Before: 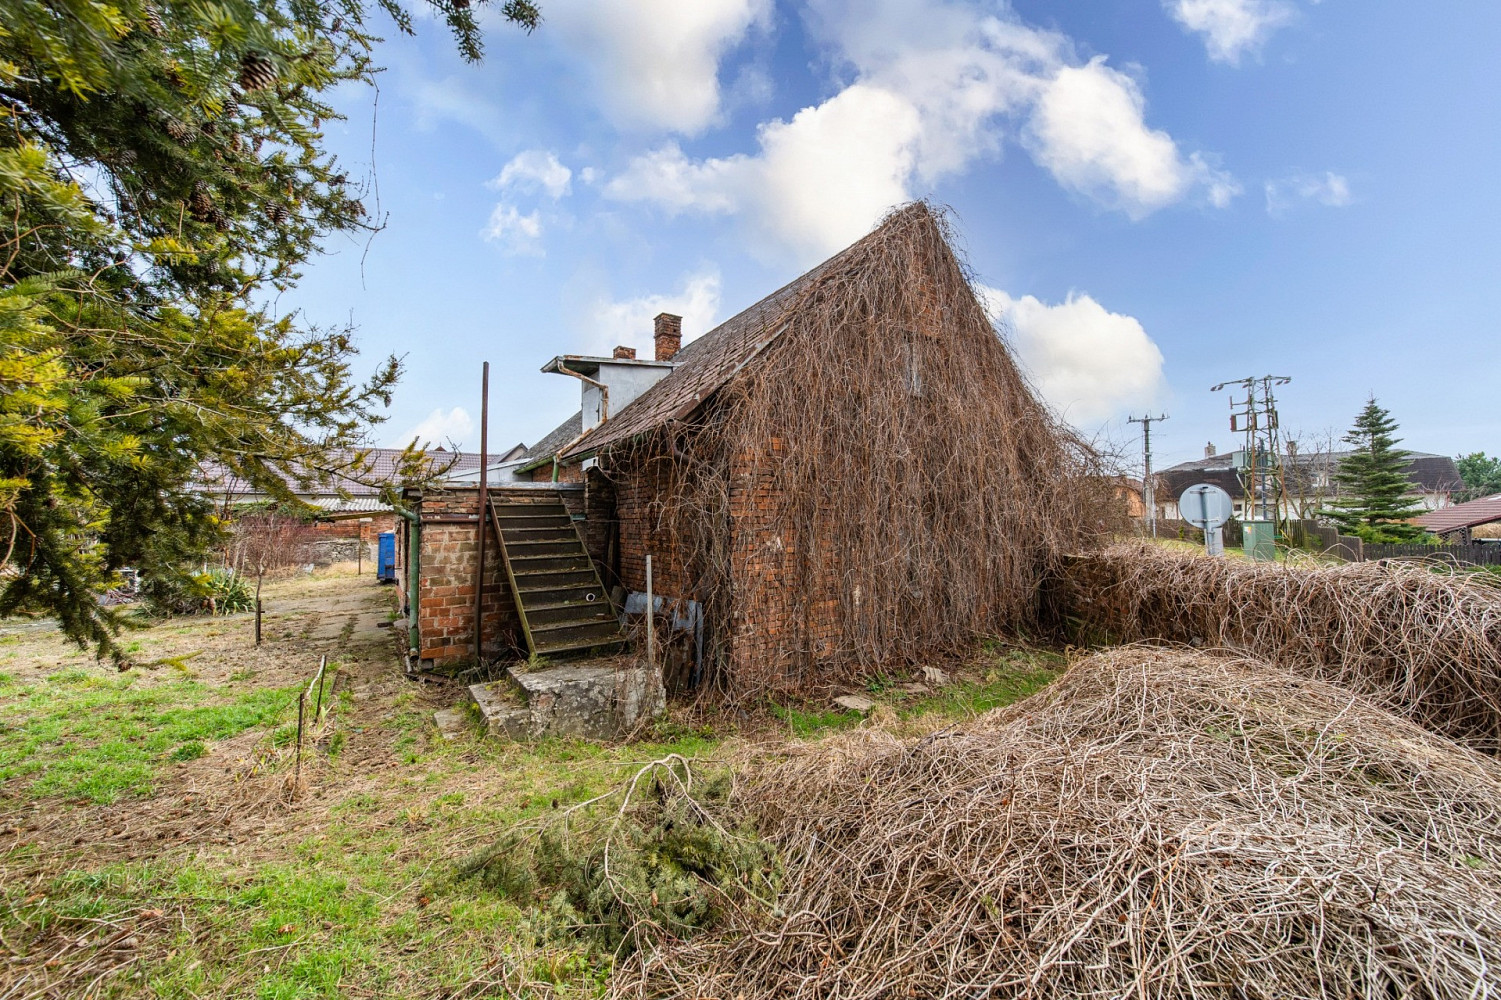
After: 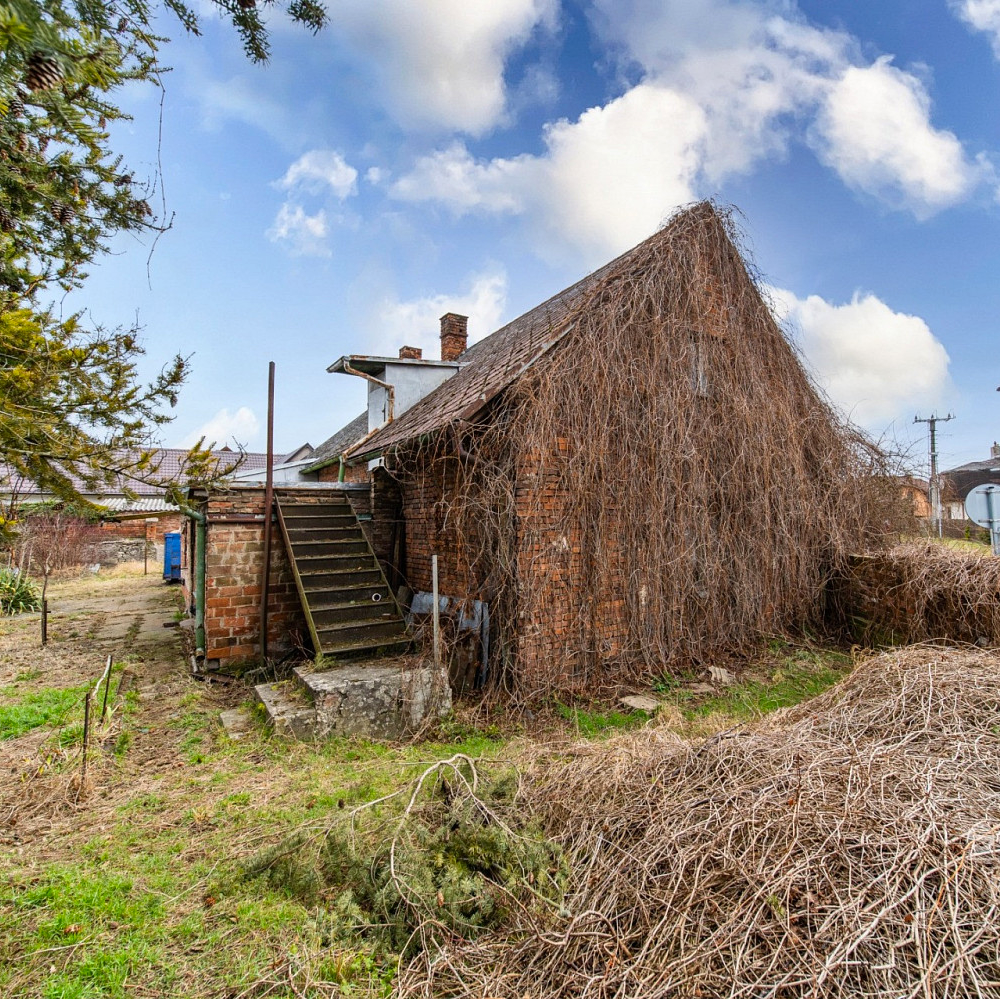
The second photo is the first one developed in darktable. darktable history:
contrast brightness saturation: contrast 0.04, saturation 0.07
crop and rotate: left 14.292%, right 19.041%
shadows and highlights: shadows 32.83, highlights -47.7, soften with gaussian
